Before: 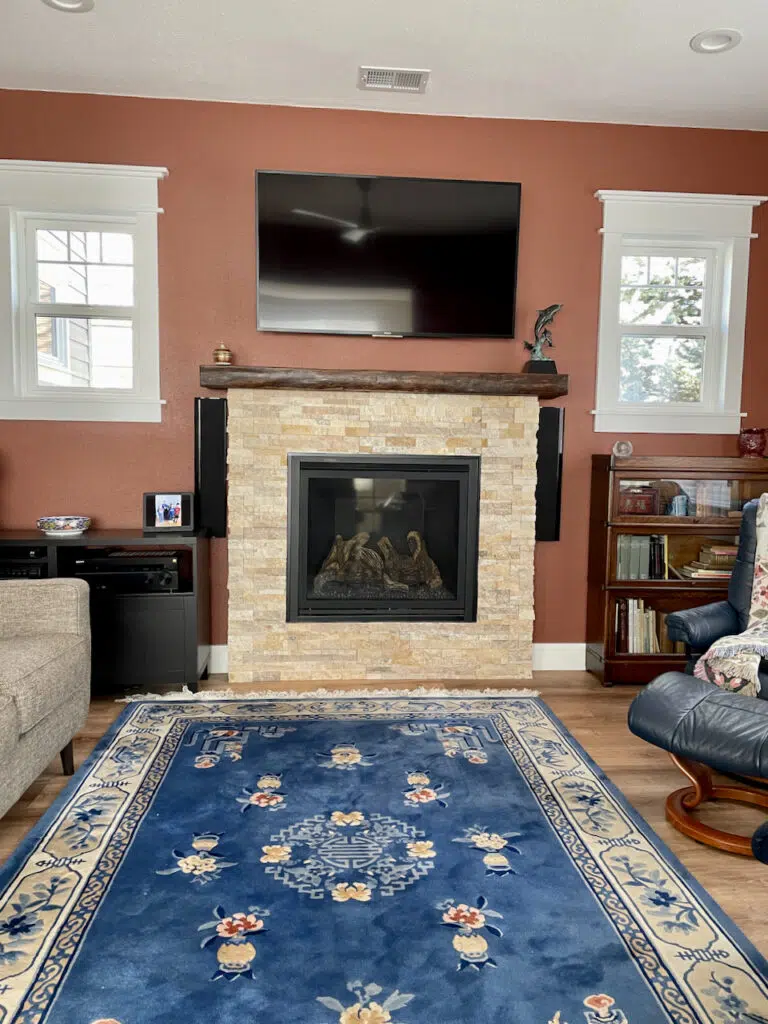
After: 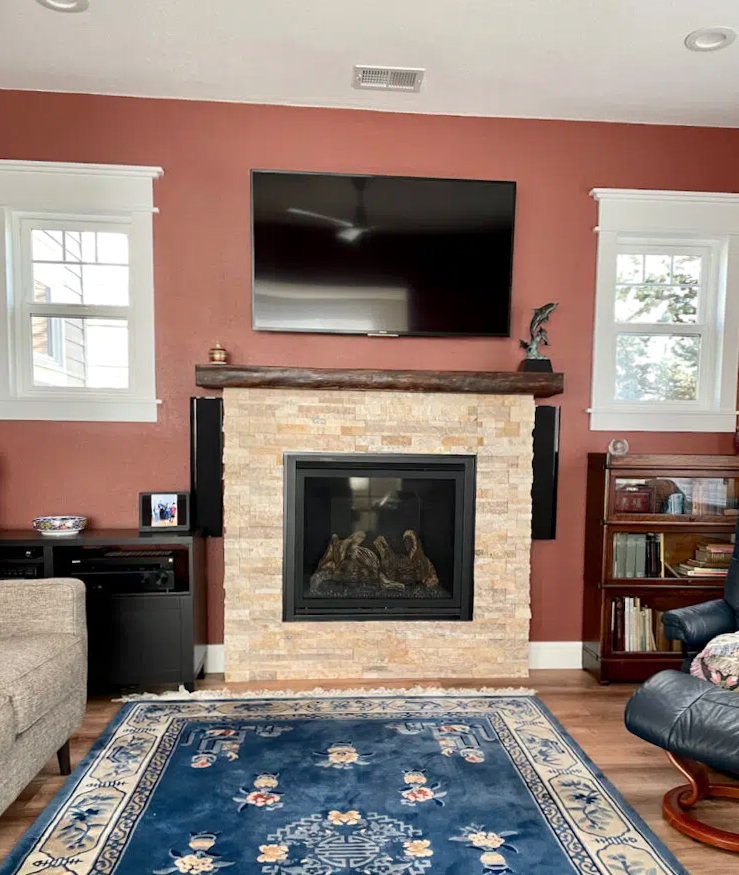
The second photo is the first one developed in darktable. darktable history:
crop and rotate: angle 0.159°, left 0.351%, right 2.943%, bottom 14.183%
color zones: curves: ch1 [(0.239, 0.552) (0.75, 0.5)]; ch2 [(0.25, 0.462) (0.749, 0.457)]
contrast brightness saturation: contrast 0.107, saturation -0.177
shadows and highlights: shadows -10.17, white point adjustment 1.57, highlights 10.37
